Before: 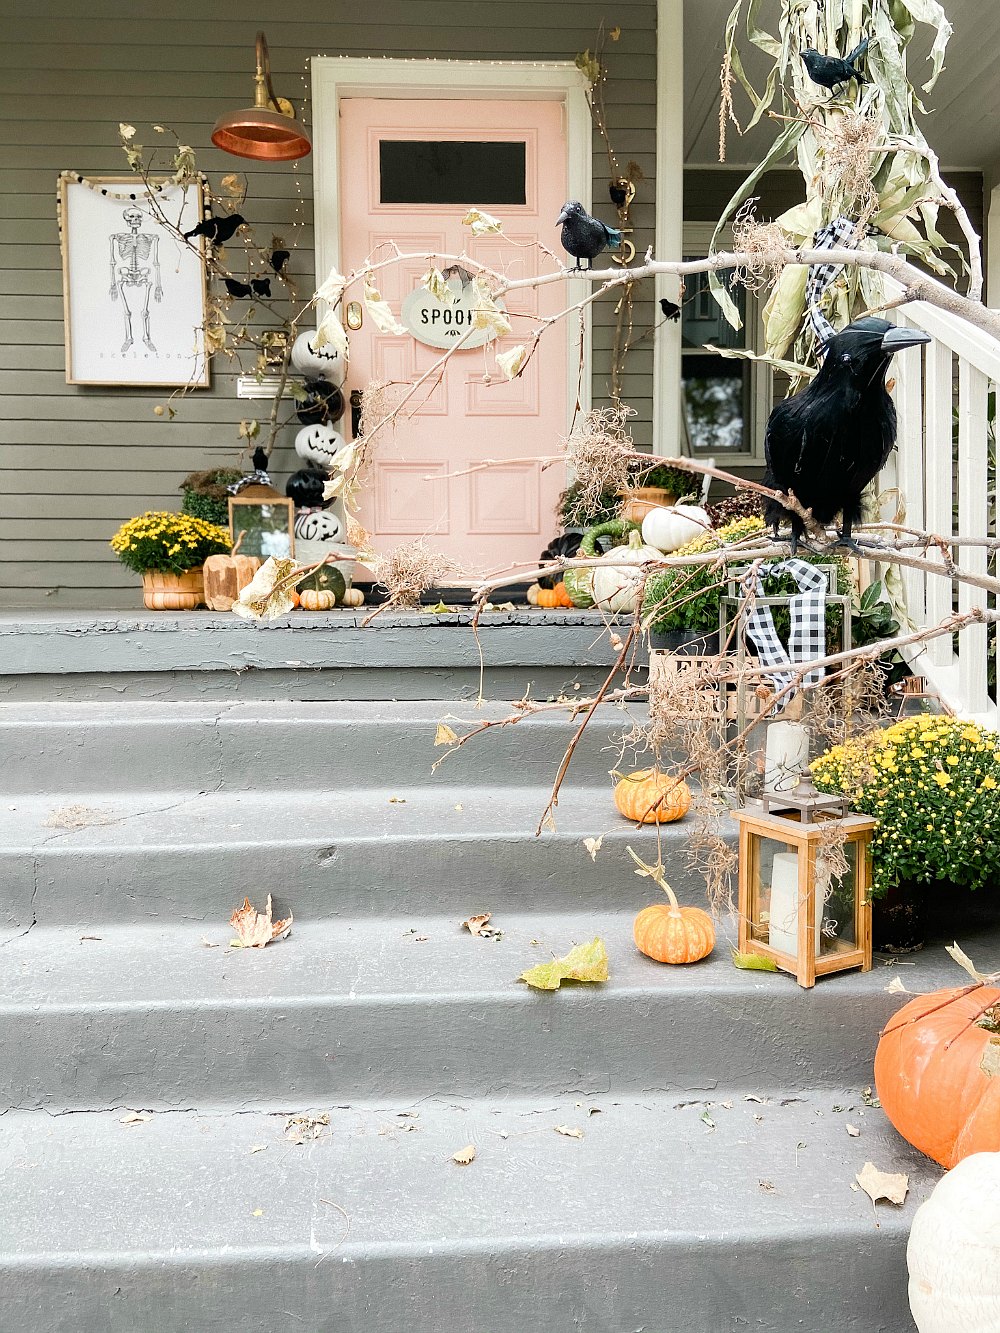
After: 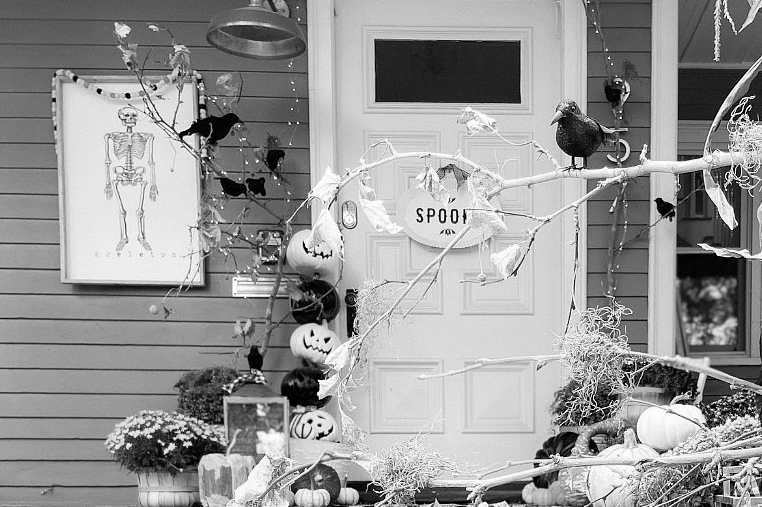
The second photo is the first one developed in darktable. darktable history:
white balance: red 0.967, blue 1.049
monochrome: size 1
crop: left 0.579%, top 7.627%, right 23.167%, bottom 54.275%
